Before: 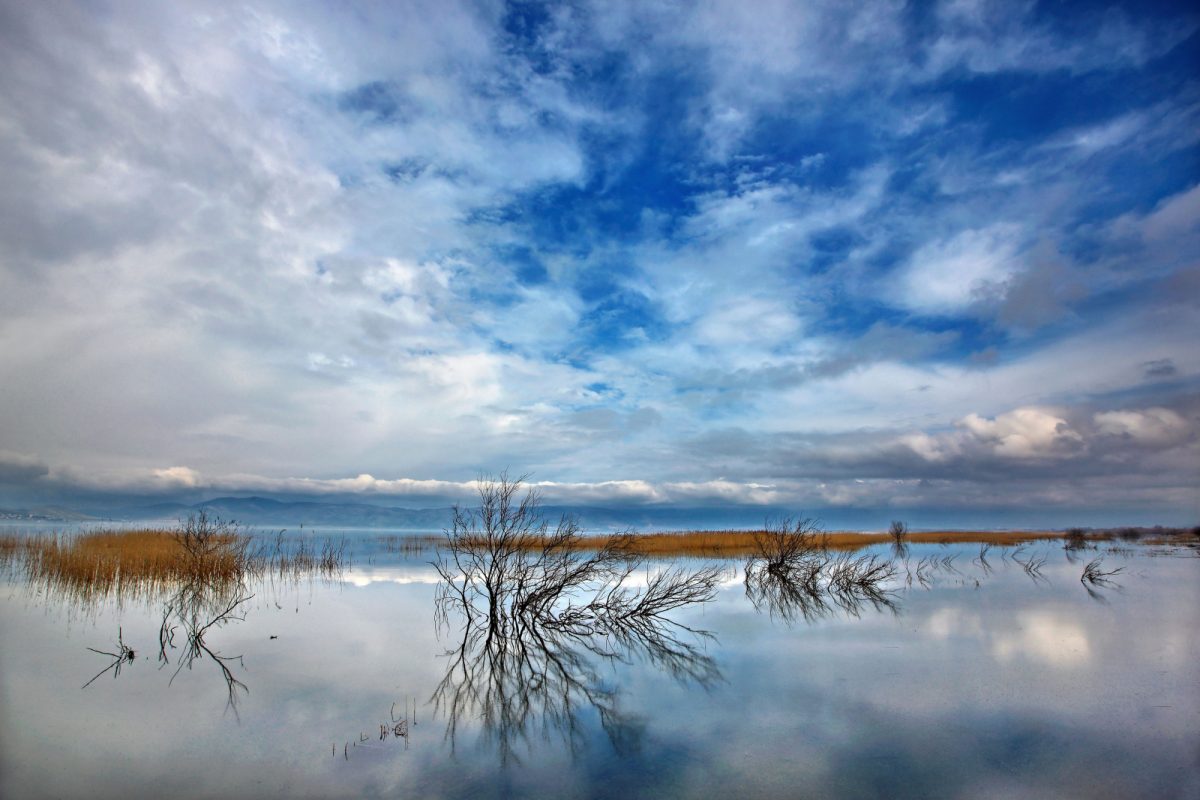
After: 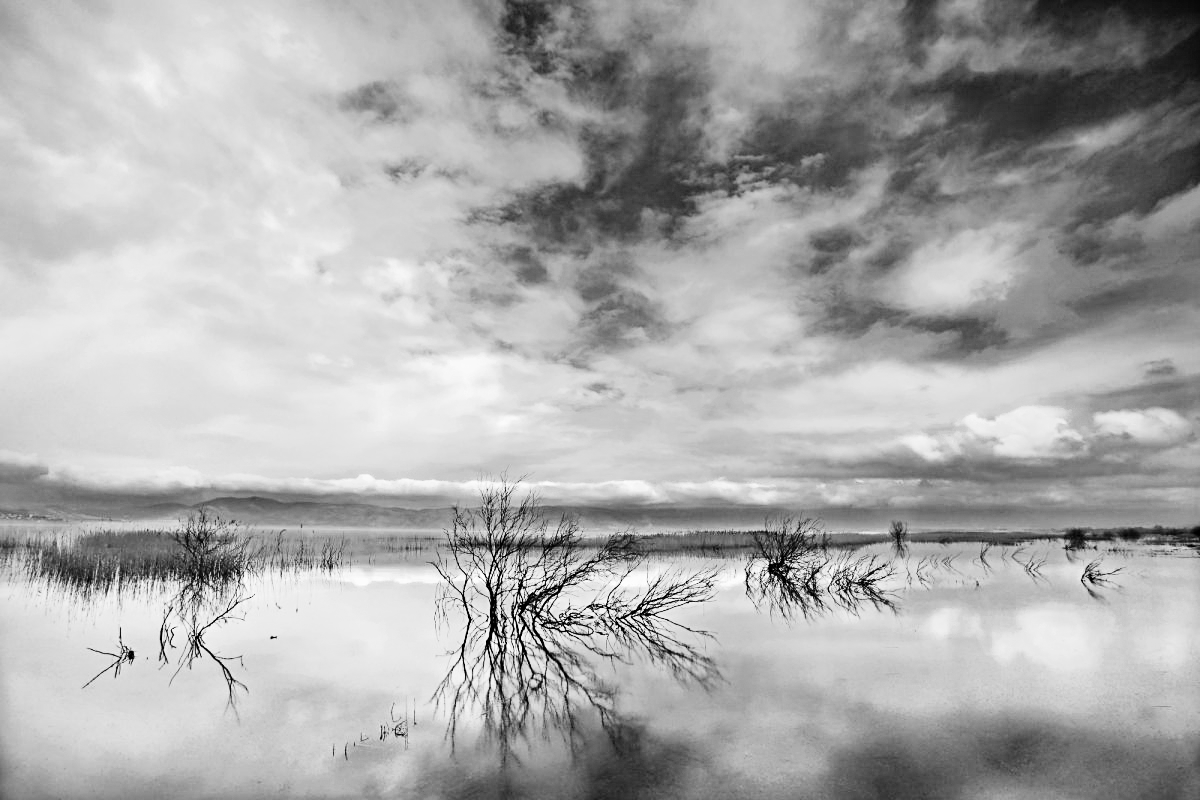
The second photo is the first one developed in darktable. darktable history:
contrast equalizer: octaves 7, y [[0.6 ×6], [0.55 ×6], [0 ×6], [0 ×6], [0 ×6]], mix 0.15
color balance rgb: shadows lift › chroma 1%, shadows lift › hue 113°, highlights gain › chroma 0.2%, highlights gain › hue 333°, perceptual saturation grading › global saturation 20%, perceptual saturation grading › highlights -50%, perceptual saturation grading › shadows 25%, contrast -10%
denoise (profiled): strength 1.2, preserve shadows 0, a [-1, 0, 0], y [[0.5 ×7] ×4, [0 ×7], [0.5 ×7]], compensate highlight preservation false
sharpen: amount 0.2
rgb curve: curves: ch0 [(0, 0) (0.21, 0.15) (0.24, 0.21) (0.5, 0.75) (0.75, 0.96) (0.89, 0.99) (1, 1)]; ch1 [(0, 0.02) (0.21, 0.13) (0.25, 0.2) (0.5, 0.67) (0.75, 0.9) (0.89, 0.97) (1, 1)]; ch2 [(0, 0.02) (0.21, 0.13) (0.25, 0.2) (0.5, 0.67) (0.75, 0.9) (0.89, 0.97) (1, 1)], compensate middle gray true | blend: blend mode normal, opacity 90%; mask: uniform (no mask)
color zones: curves: ch0 [(0, 0.5) (0.125, 0.4) (0.25, 0.5) (0.375, 0.4) (0.5, 0.4) (0.625, 0.35) (0.75, 0.35) (0.875, 0.5)]; ch1 [(0, 0.35) (0.125, 0.45) (0.25, 0.35) (0.375, 0.35) (0.5, 0.35) (0.625, 0.35) (0.75, 0.45) (0.875, 0.35)]; ch2 [(0, 0.6) (0.125, 0.5) (0.25, 0.5) (0.375, 0.6) (0.5, 0.6) (0.625, 0.5) (0.75, 0.5) (0.875, 0.5)]
monochrome: on, module defaults
